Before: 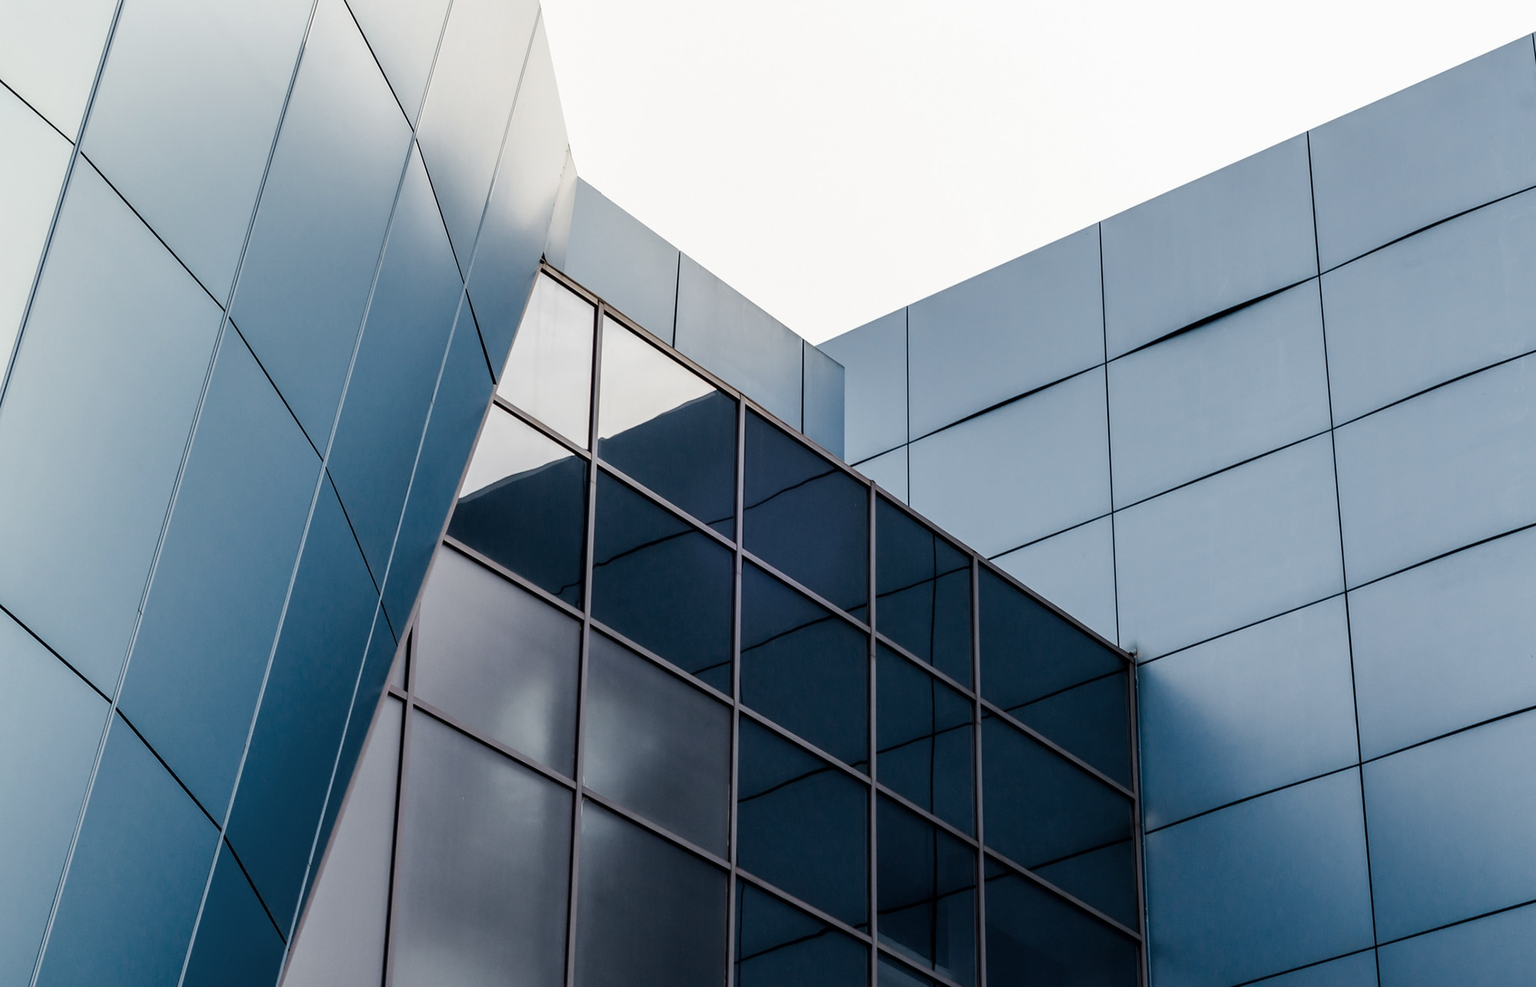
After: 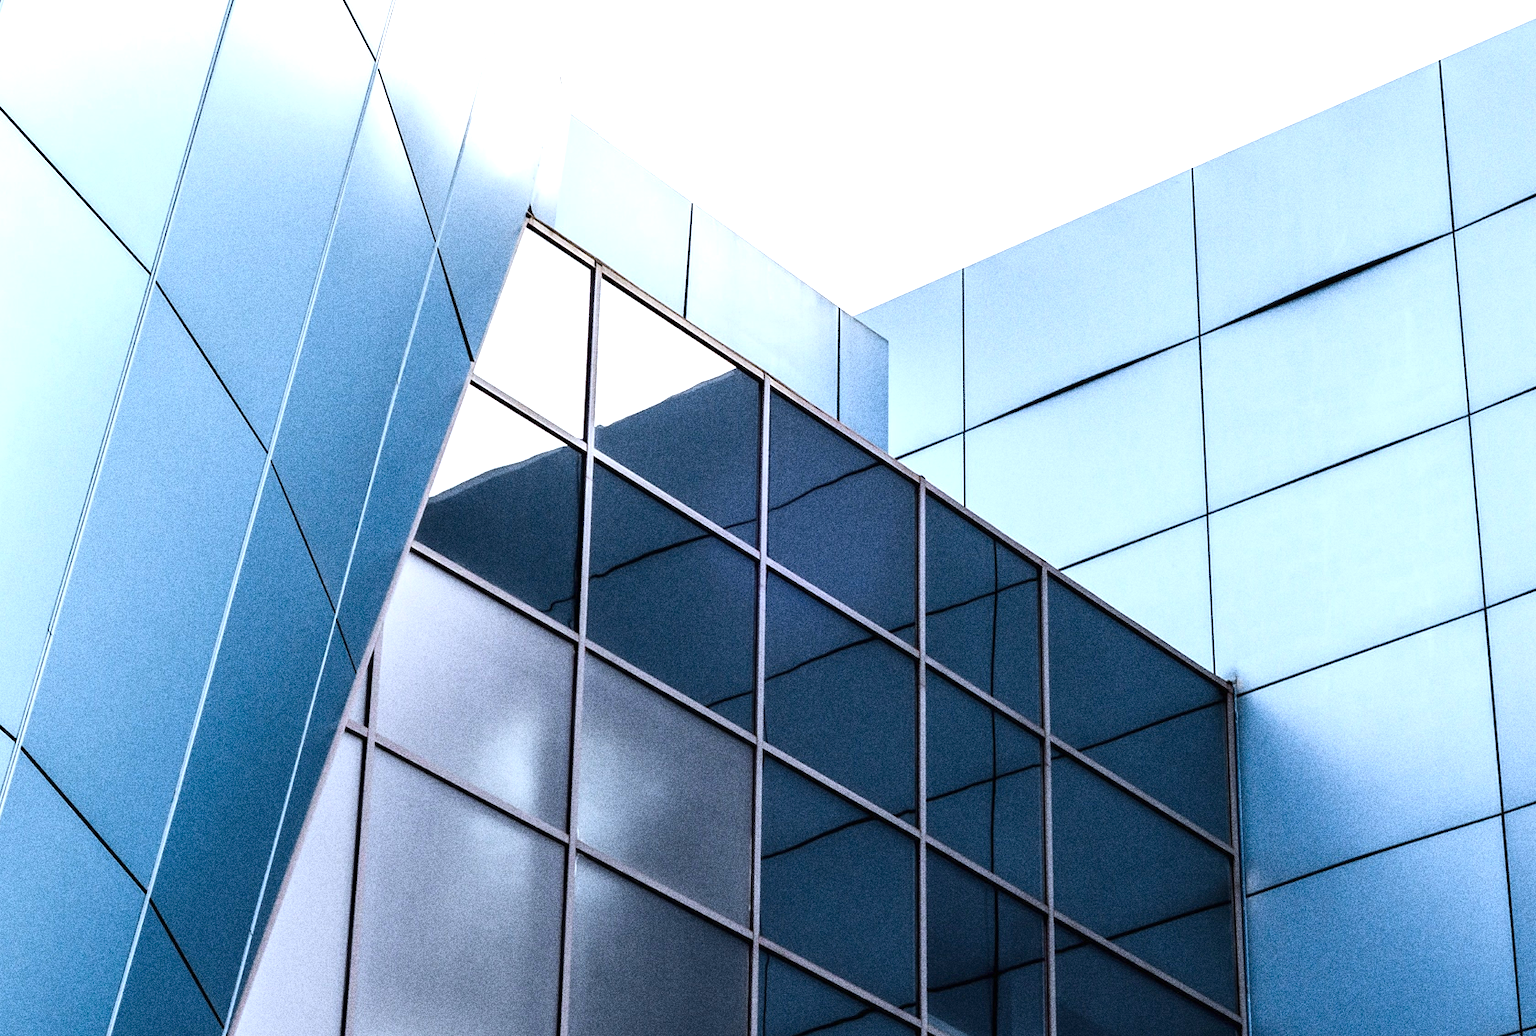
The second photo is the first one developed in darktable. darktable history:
crop: left 6.446%, top 8.188%, right 9.538%, bottom 3.548%
exposure: black level correction 0, exposure 1.3 EV, compensate exposure bias true, compensate highlight preservation false
grain: coarseness 10.62 ISO, strength 55.56%
white balance: red 0.954, blue 1.079
